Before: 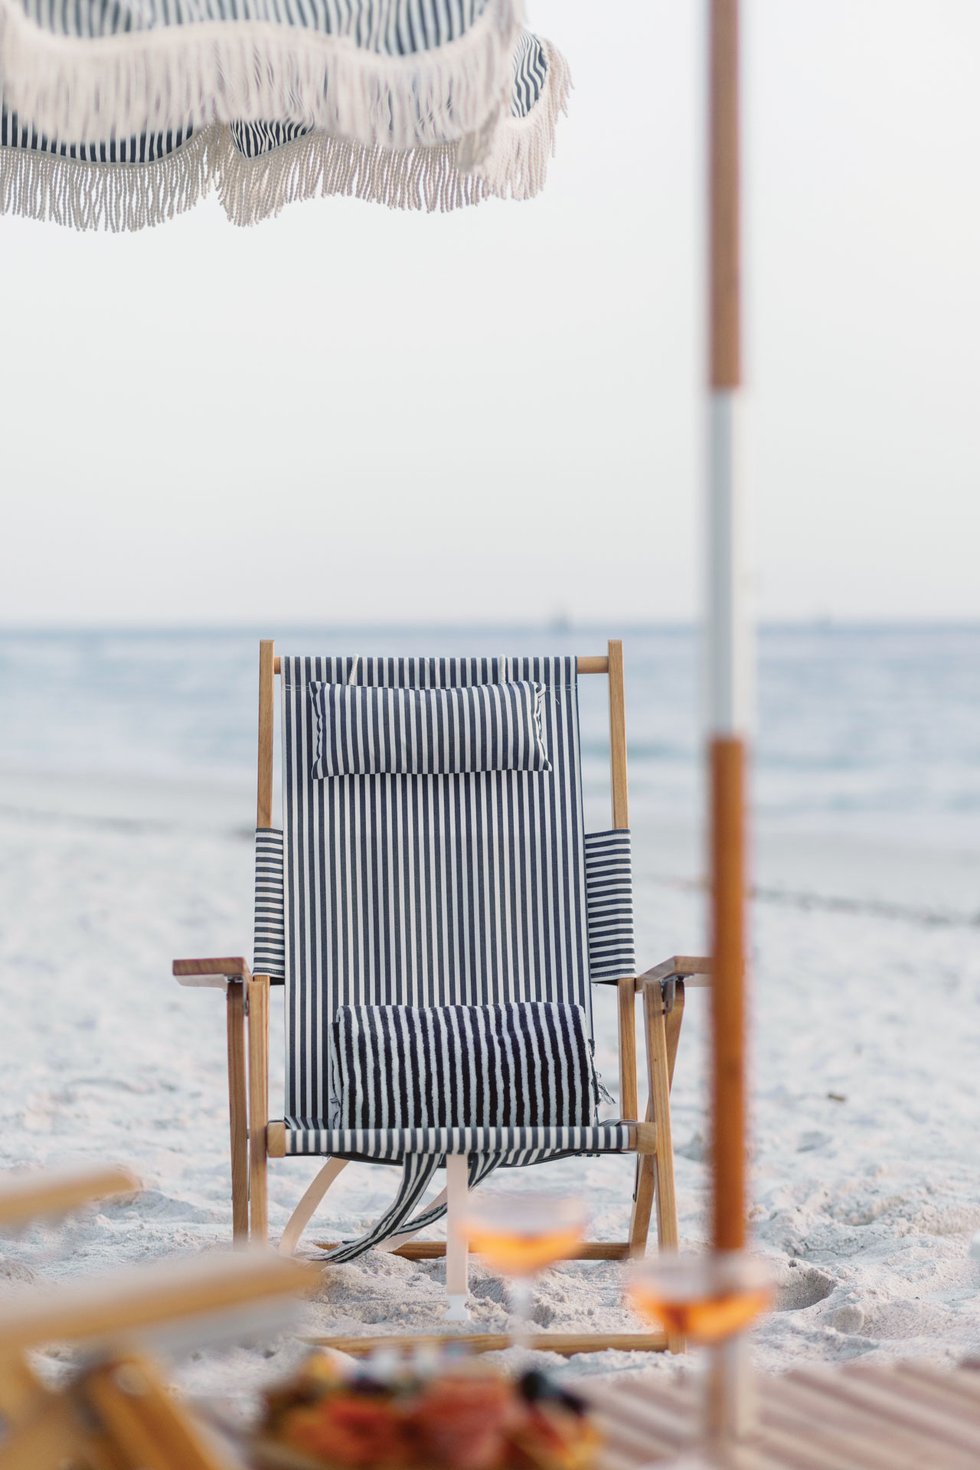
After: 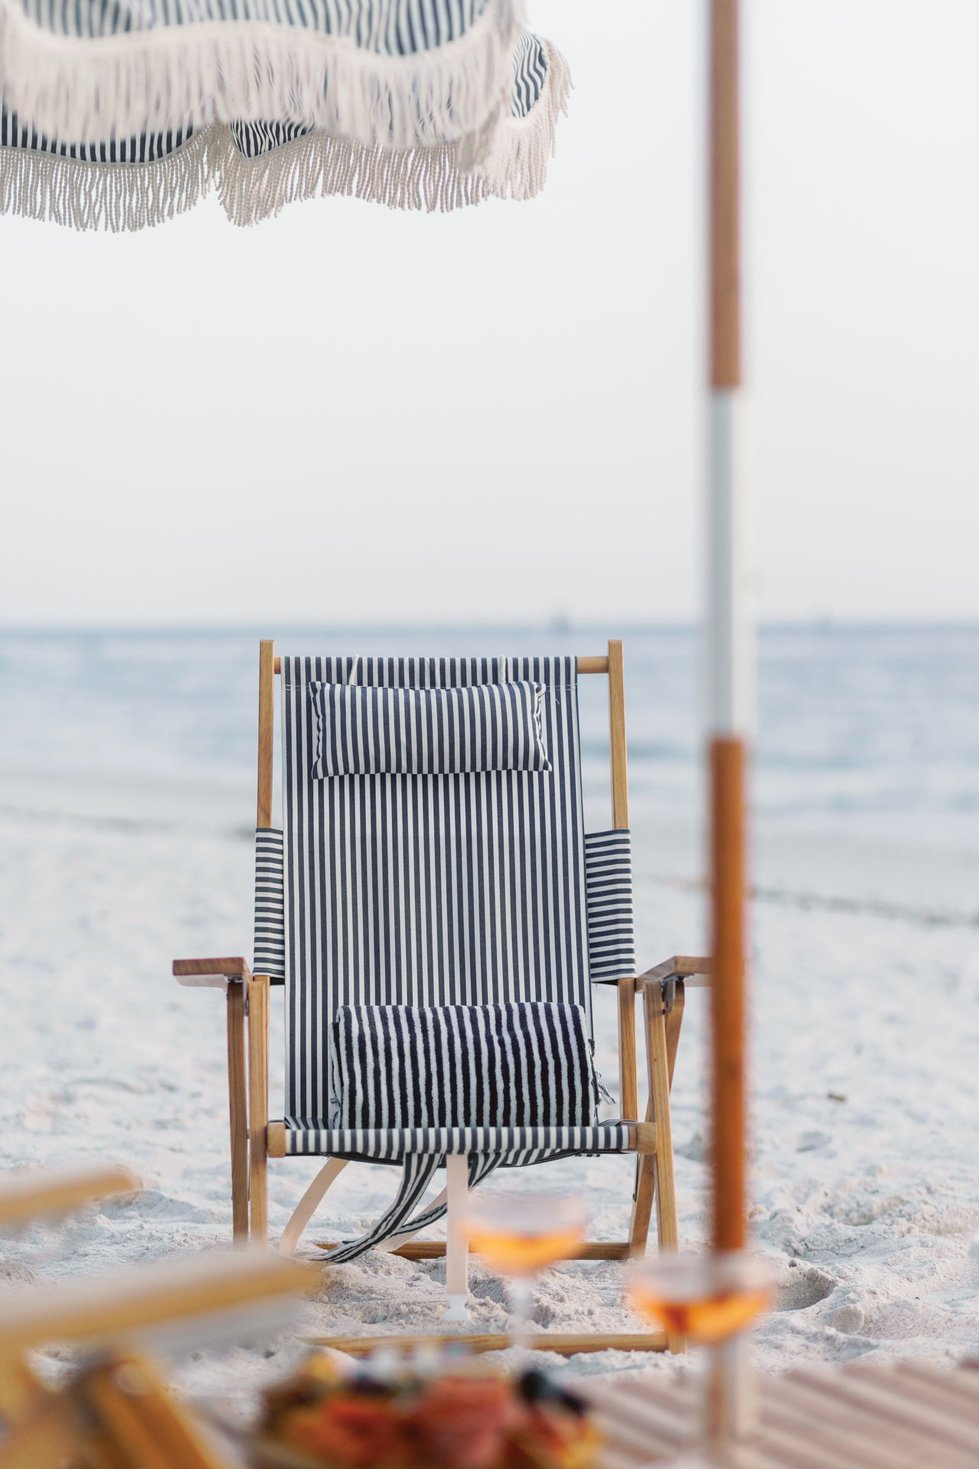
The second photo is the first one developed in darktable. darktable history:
tone curve: curves: ch0 [(0, 0) (0.003, 0.003) (0.011, 0.011) (0.025, 0.024) (0.044, 0.043) (0.069, 0.068) (0.1, 0.097) (0.136, 0.132) (0.177, 0.173) (0.224, 0.219) (0.277, 0.27) (0.335, 0.327) (0.399, 0.389) (0.468, 0.457) (0.543, 0.549) (0.623, 0.628) (0.709, 0.713) (0.801, 0.803) (0.898, 0.899) (1, 1)], preserve colors none
